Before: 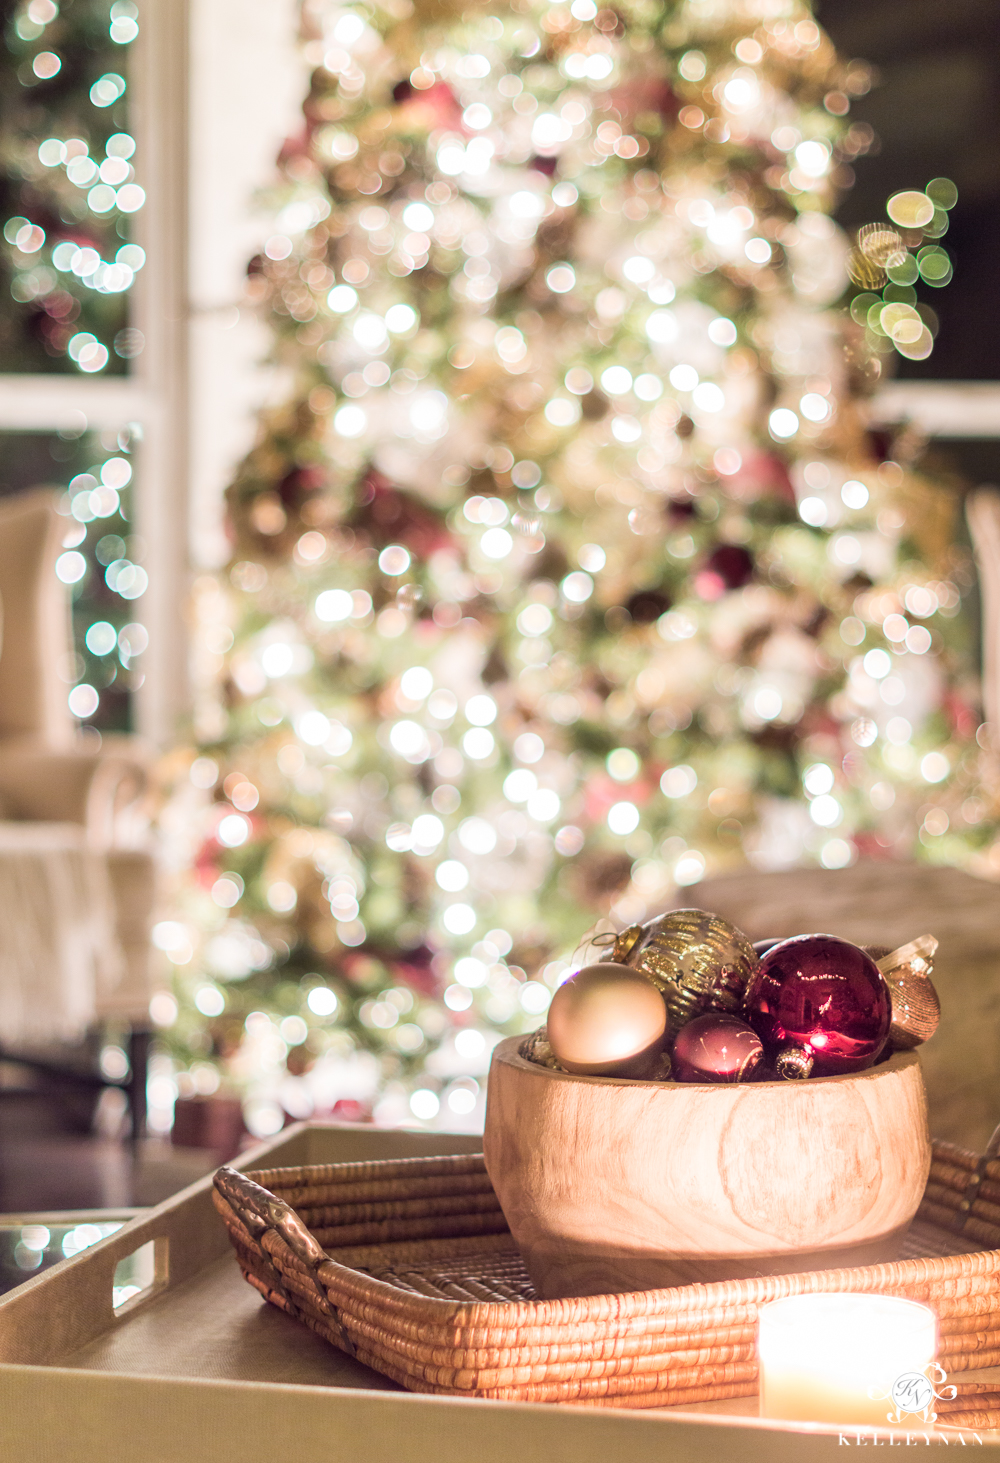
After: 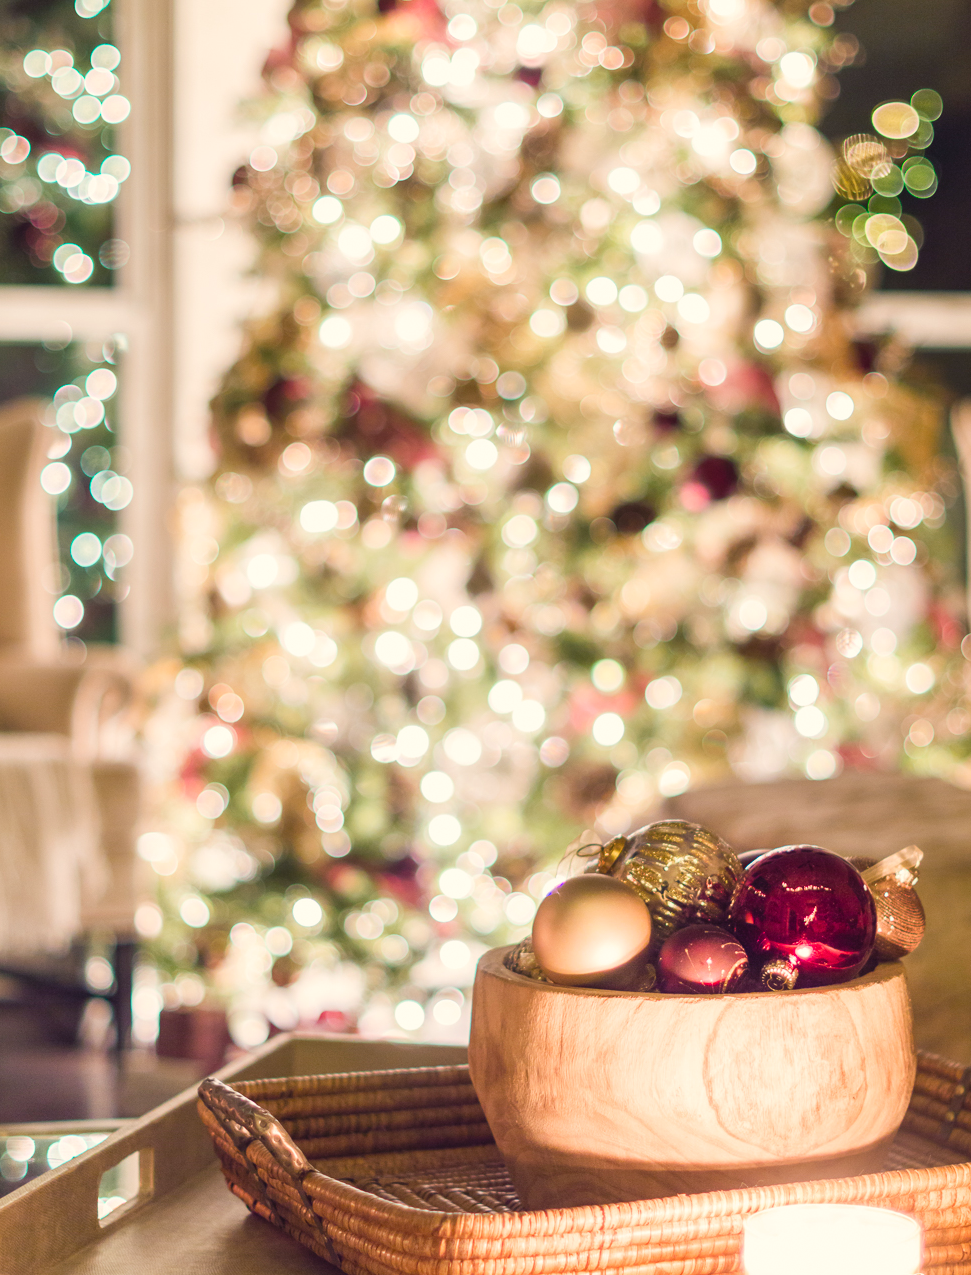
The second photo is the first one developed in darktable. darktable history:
crop: left 1.507%, top 6.147%, right 1.379%, bottom 6.637%
color balance rgb: shadows lift › chroma 2%, shadows lift › hue 219.6°, power › hue 313.2°, highlights gain › chroma 3%, highlights gain › hue 75.6°, global offset › luminance 0.5%, perceptual saturation grading › global saturation 15.33%, perceptual saturation grading › highlights -19.33%, perceptual saturation grading › shadows 20%, global vibrance 20%
